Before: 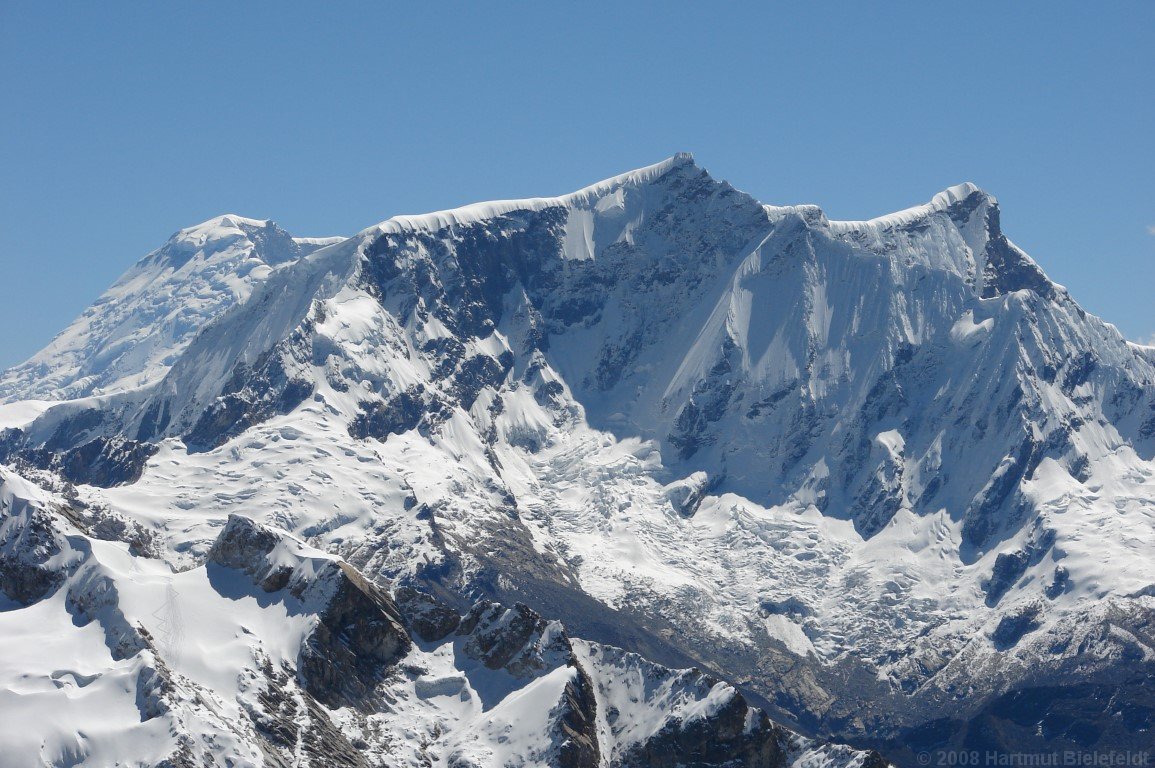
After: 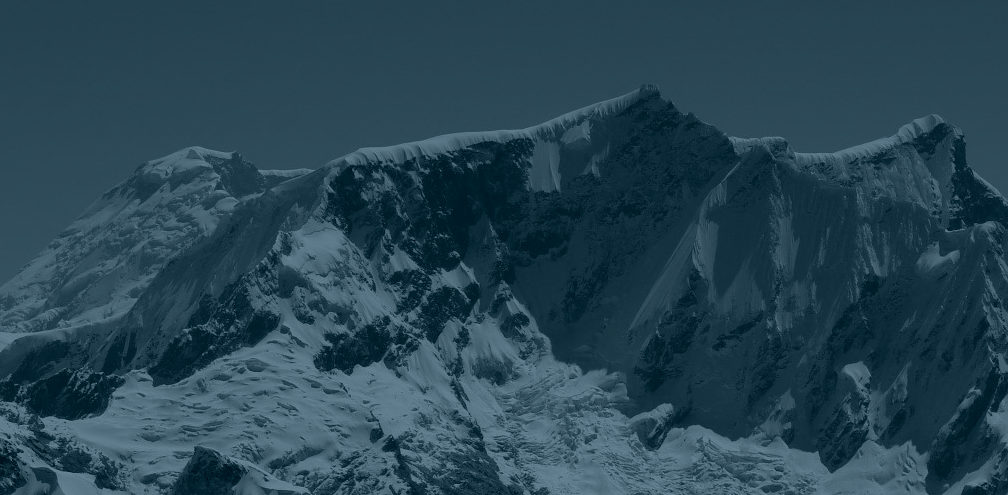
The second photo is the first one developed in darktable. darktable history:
colorize: hue 194.4°, saturation 29%, source mix 61.75%, lightness 3.98%, version 1
crop: left 3.015%, top 8.969%, right 9.647%, bottom 26.457%
graduated density: density 0.38 EV, hardness 21%, rotation -6.11°, saturation 32%
